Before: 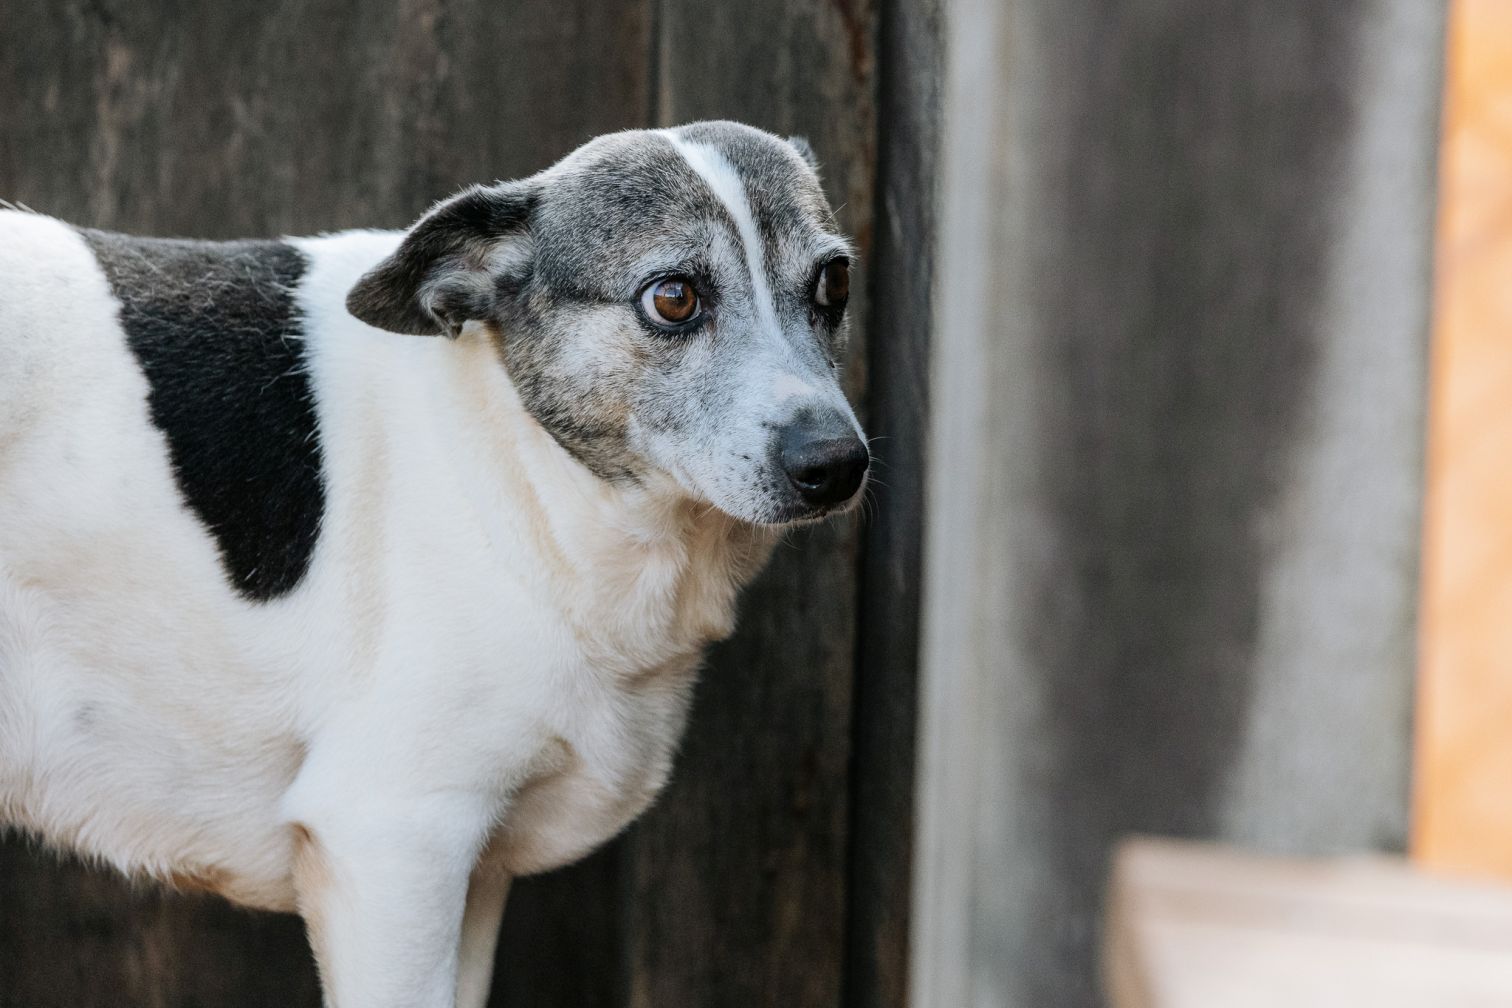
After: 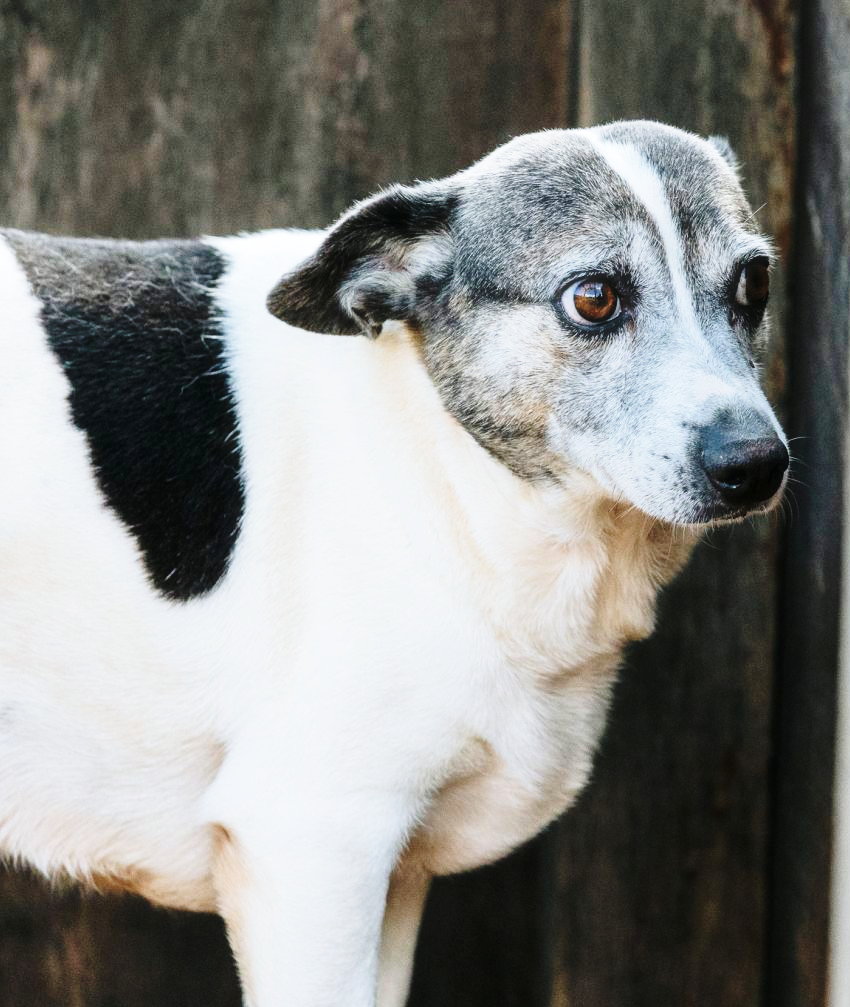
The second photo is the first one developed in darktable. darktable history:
crop: left 5.312%, right 38.455%
haze removal: strength -0.085, distance 0.352, compatibility mode true, adaptive false
velvia: on, module defaults
base curve: curves: ch0 [(0, 0) (0.036, 0.037) (0.121, 0.228) (0.46, 0.76) (0.859, 0.983) (1, 1)], preserve colors none
